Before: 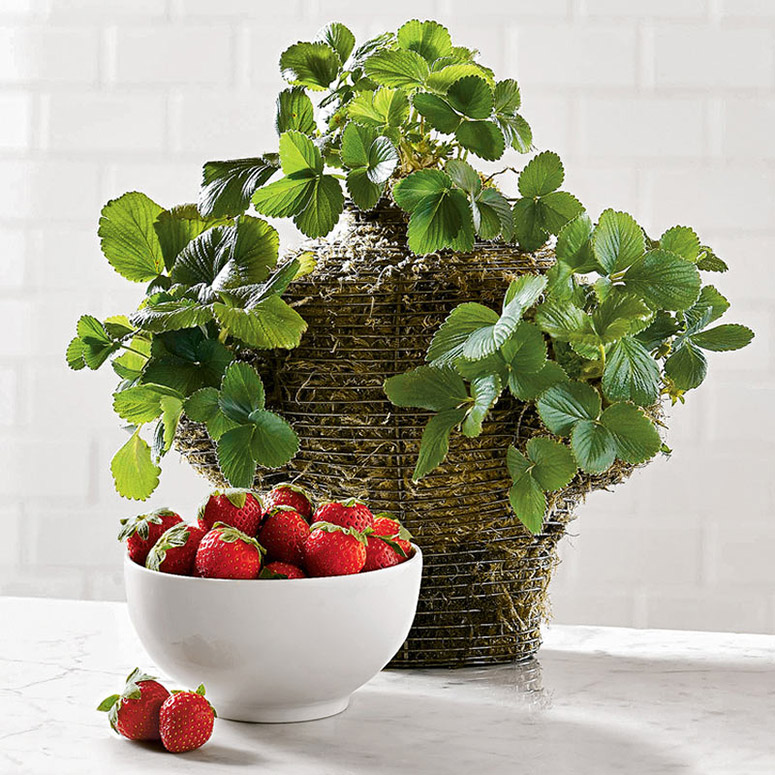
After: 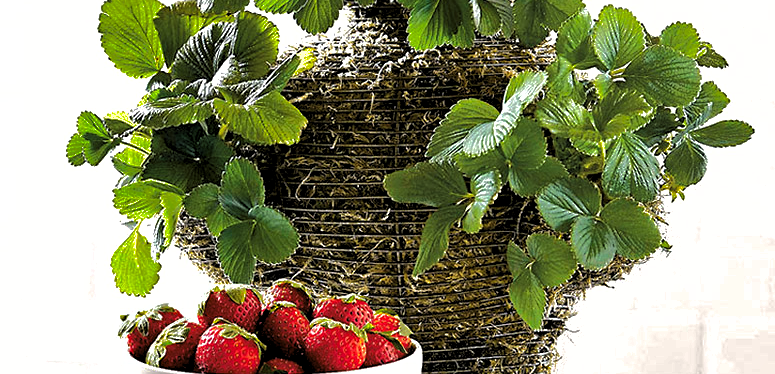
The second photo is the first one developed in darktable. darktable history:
crop and rotate: top 26.428%, bottom 25.31%
exposure: exposure 0.6 EV, compensate exposure bias true, compensate highlight preservation false
color correction: highlights b* -0.043, saturation 1.11
haze removal: adaptive false
levels: levels [0.116, 0.574, 1]
sharpen: amount 0.213
shadows and highlights: shadows 39.51, highlights -59.97
